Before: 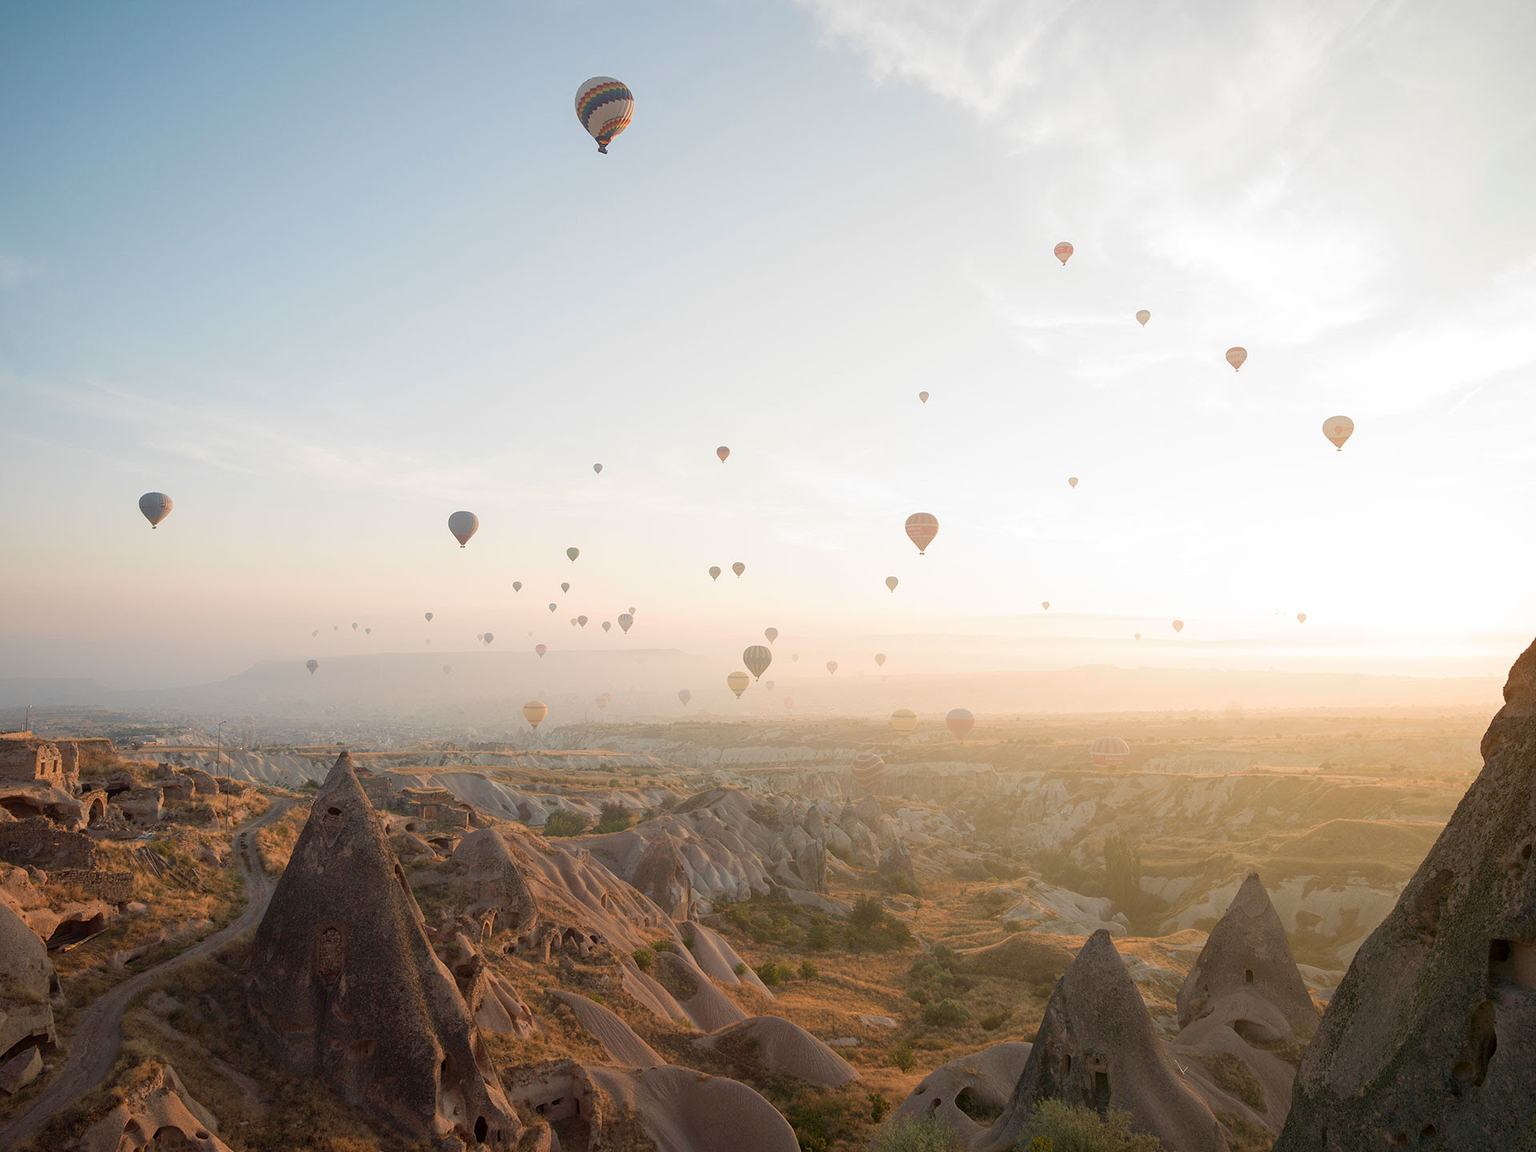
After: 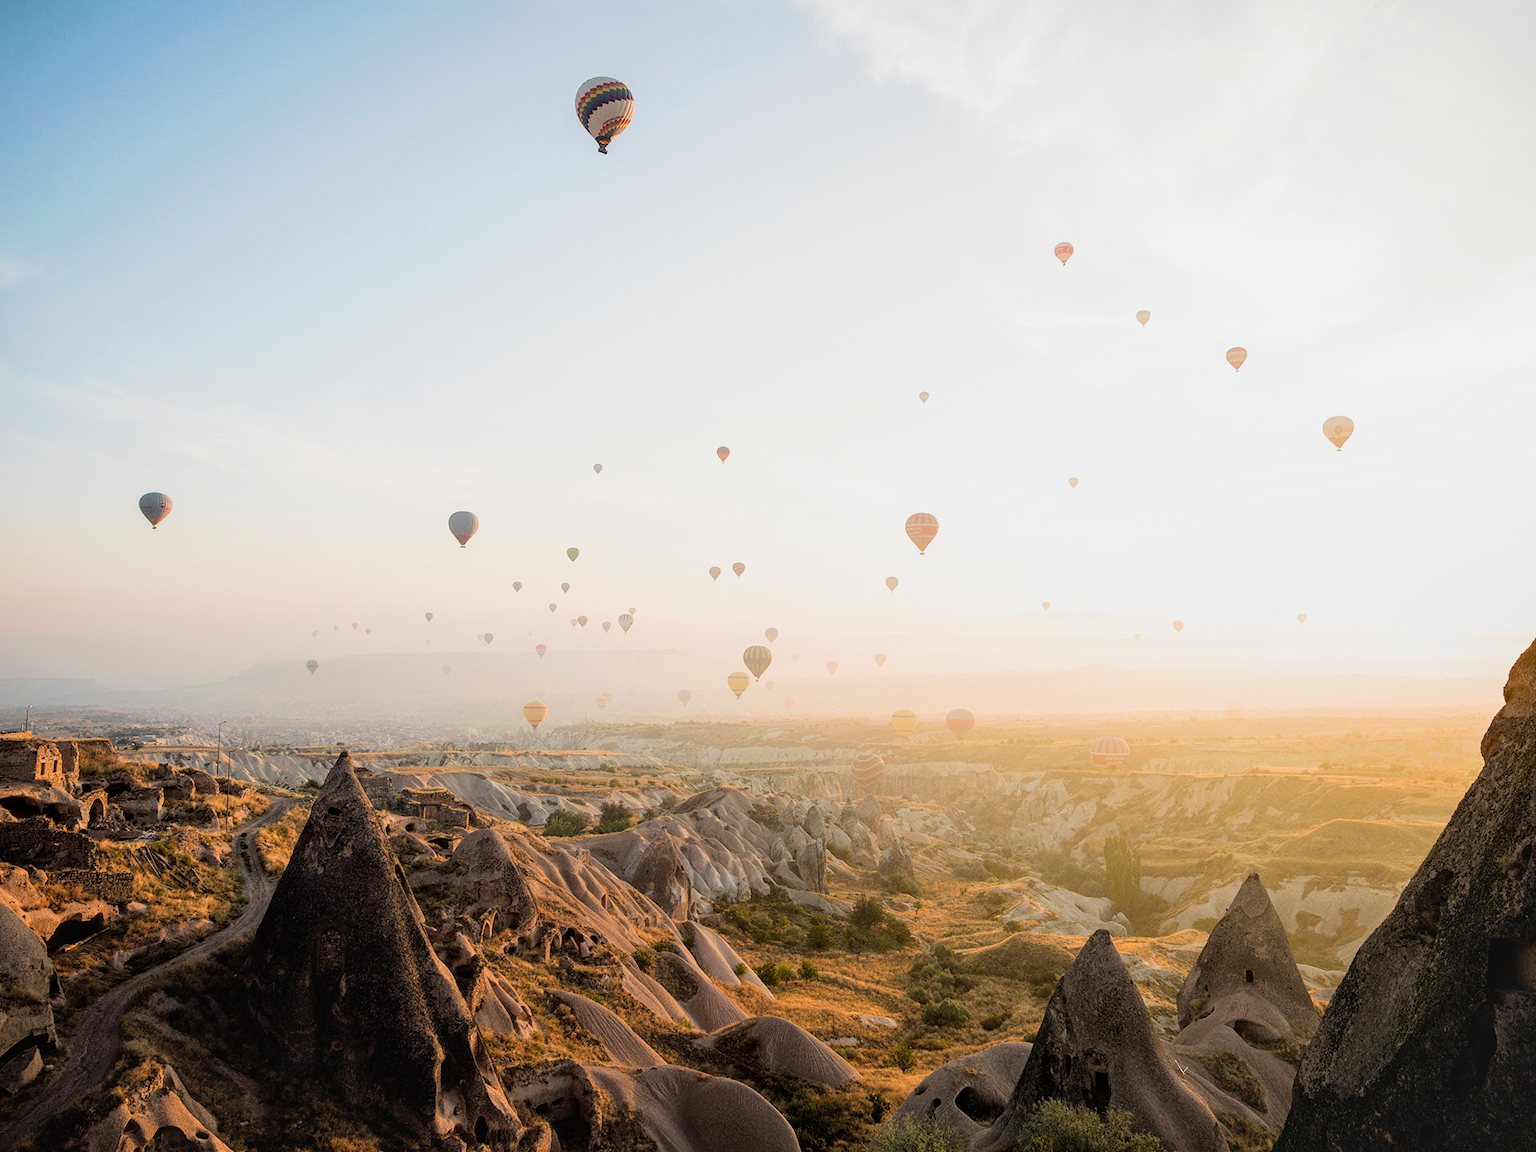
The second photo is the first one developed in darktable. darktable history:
filmic rgb: black relative exposure -5 EV, hardness 2.88, contrast 1.5, highlights saturation mix -30%
color balance rgb: perceptual saturation grading › global saturation 20%, global vibrance 20%
local contrast: on, module defaults
exposure: black level correction 0, exposure 0.3 EV, compensate highlight preservation false
